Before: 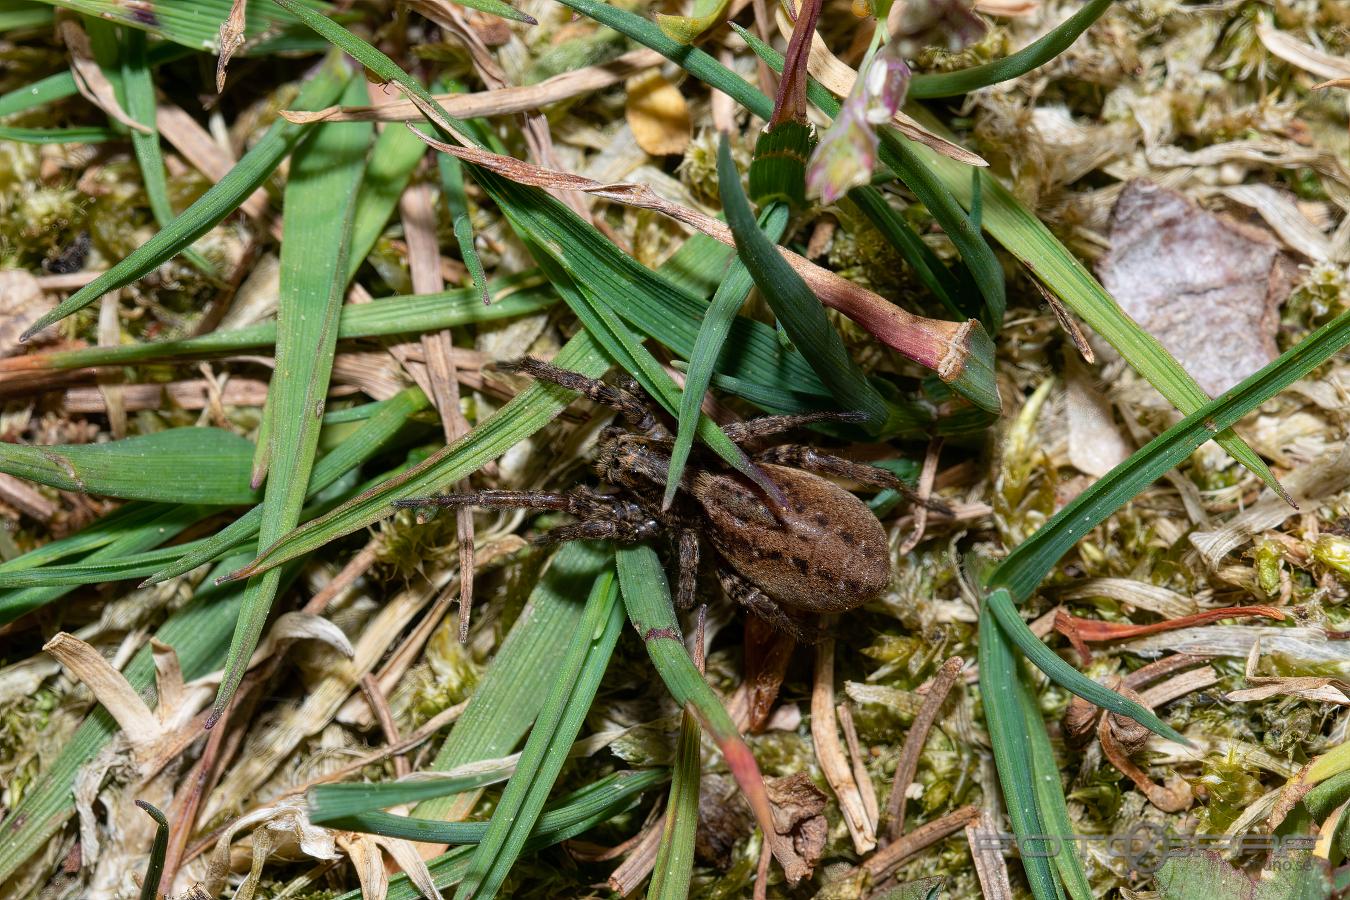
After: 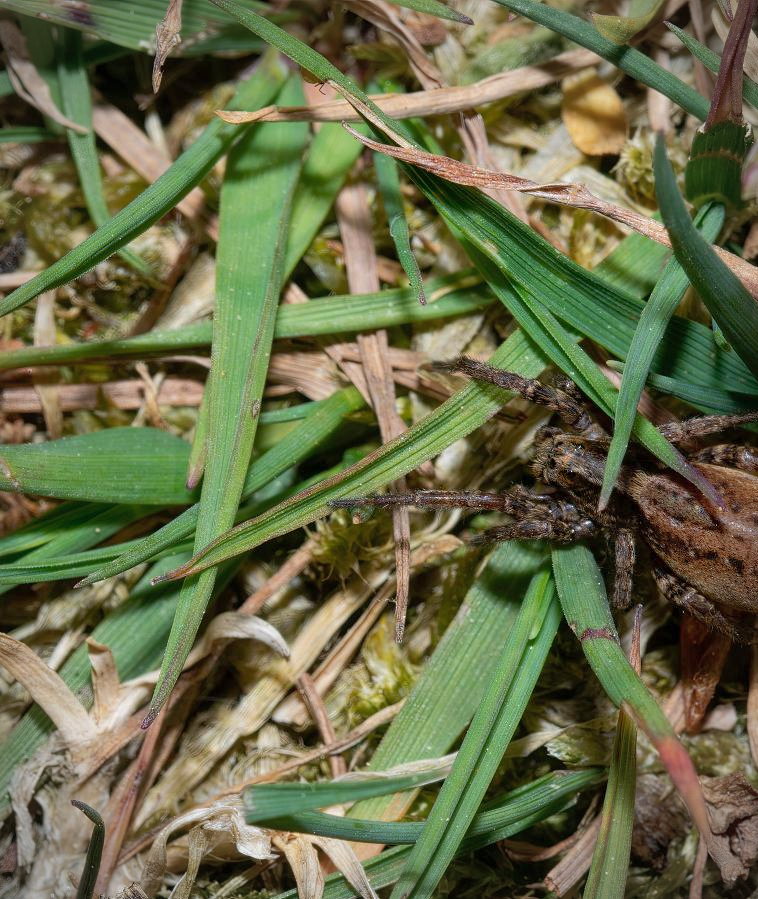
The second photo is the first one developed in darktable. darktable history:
shadows and highlights: on, module defaults
crop: left 4.755%, right 39.023%
vignetting: on, module defaults
